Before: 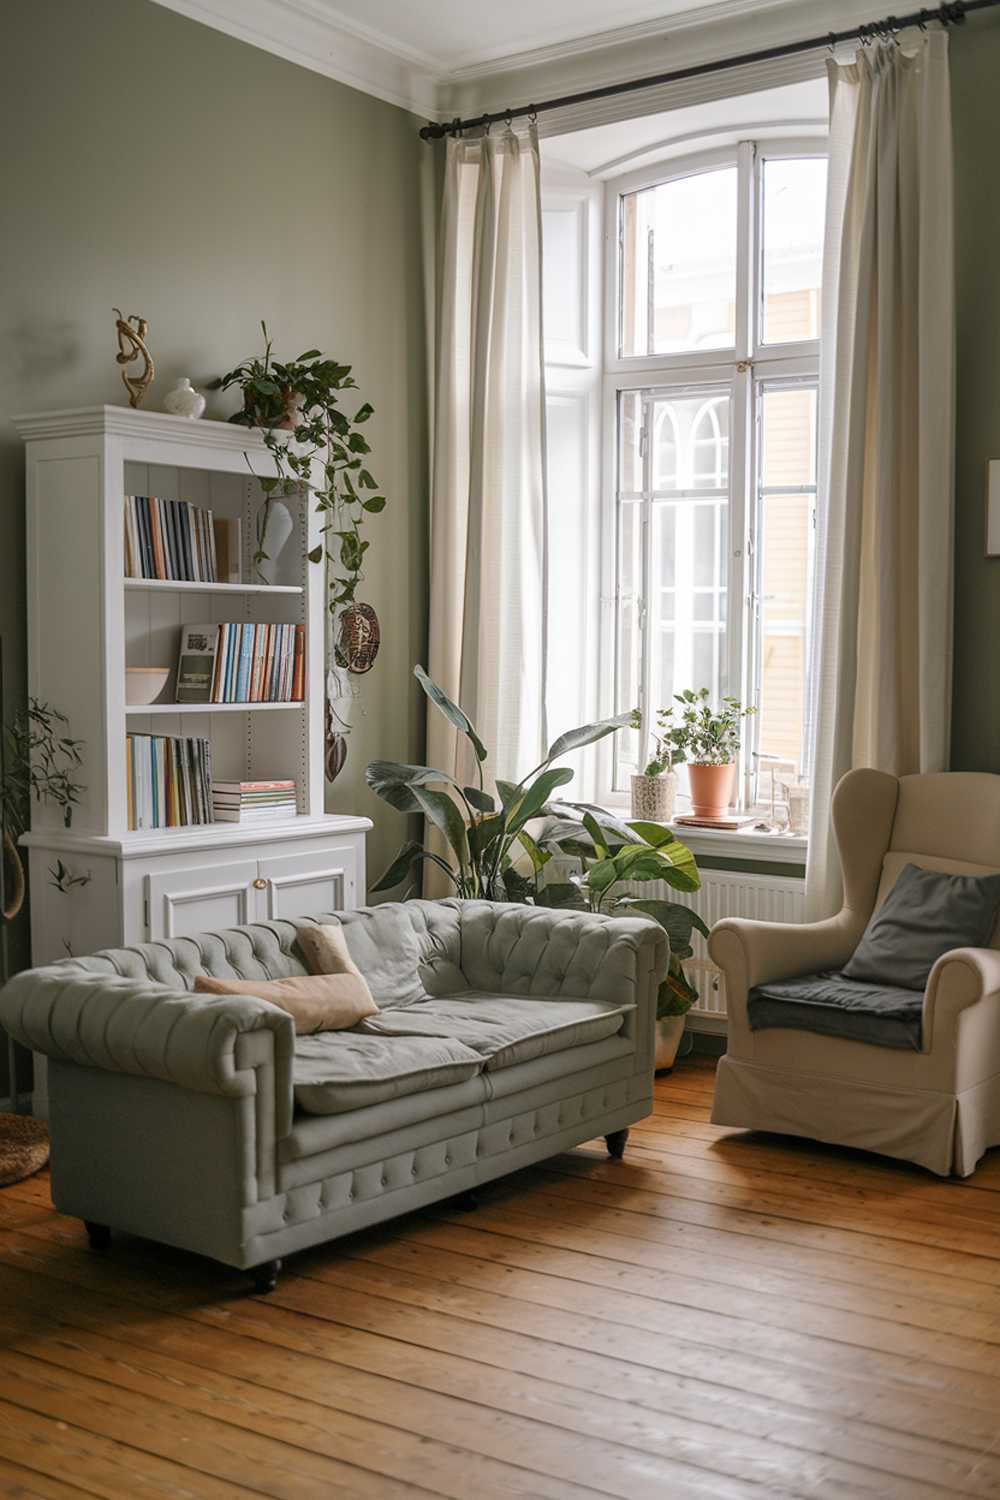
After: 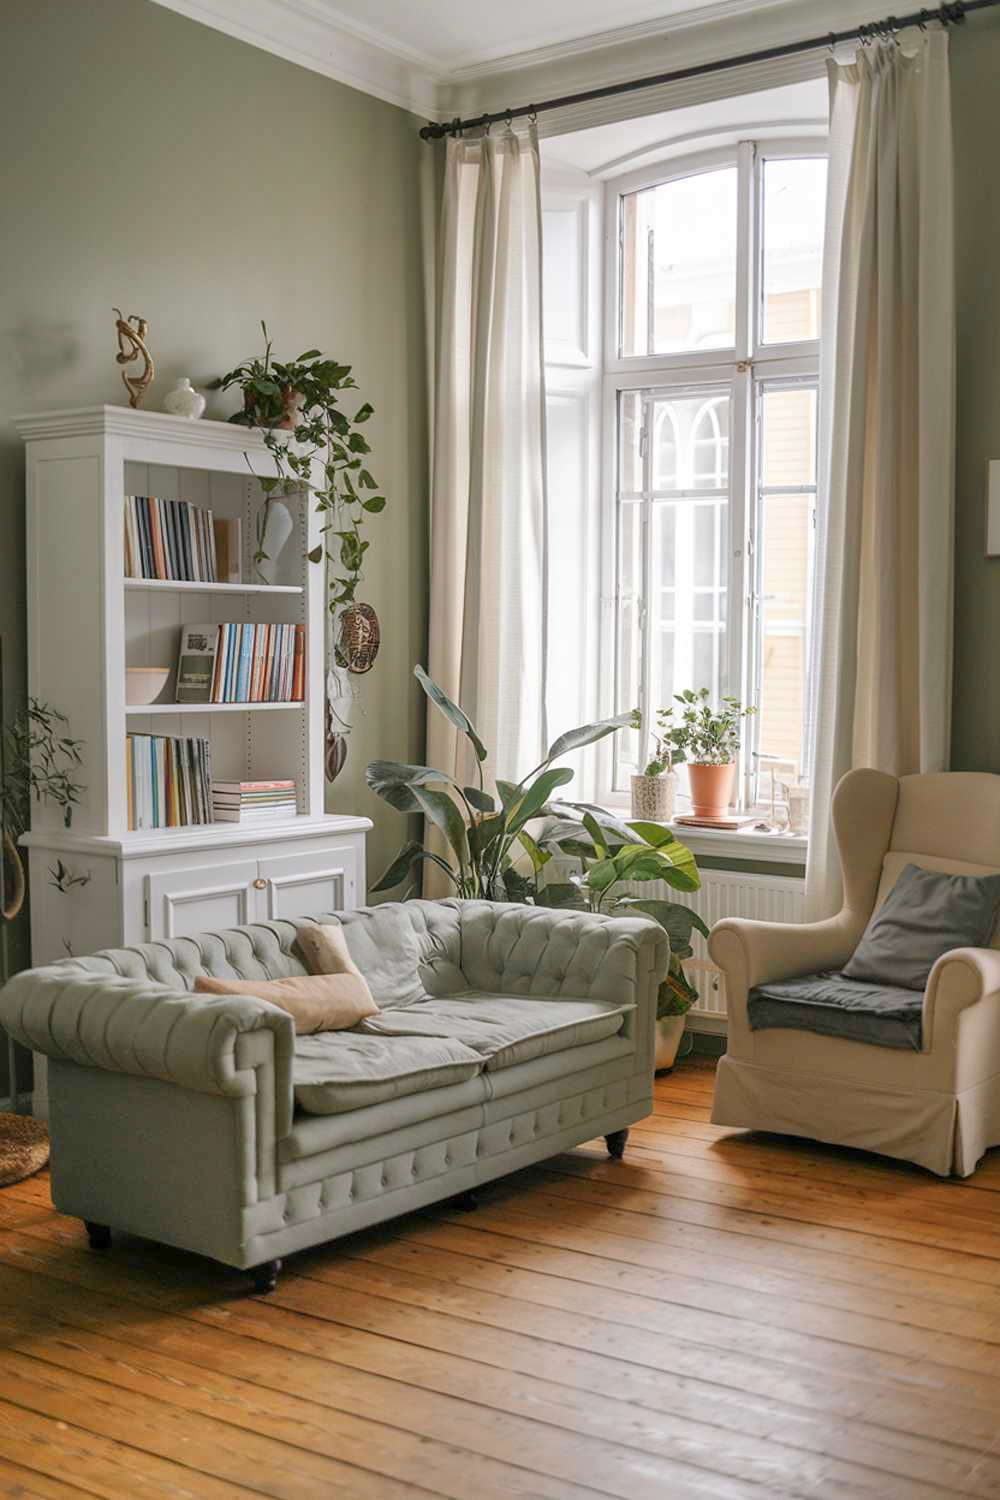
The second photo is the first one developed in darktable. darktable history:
tone equalizer: -7 EV 0.148 EV, -6 EV 0.594 EV, -5 EV 1.15 EV, -4 EV 1.34 EV, -3 EV 1.18 EV, -2 EV 0.6 EV, -1 EV 0.158 EV, smoothing diameter 24.85%, edges refinement/feathering 7.58, preserve details guided filter
